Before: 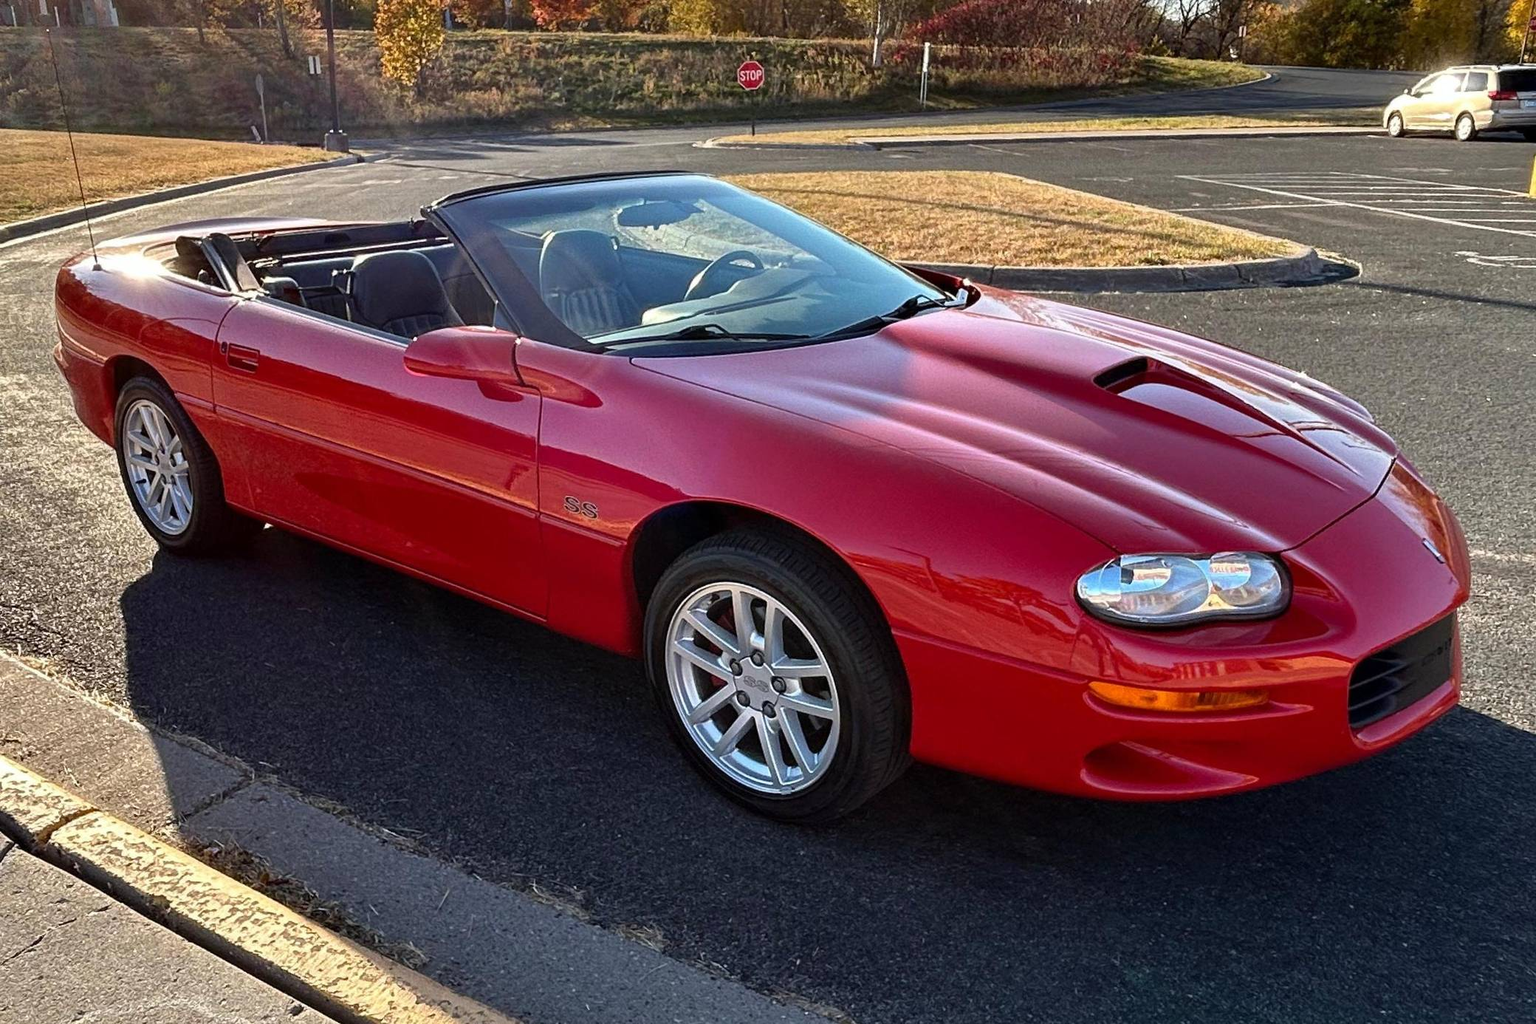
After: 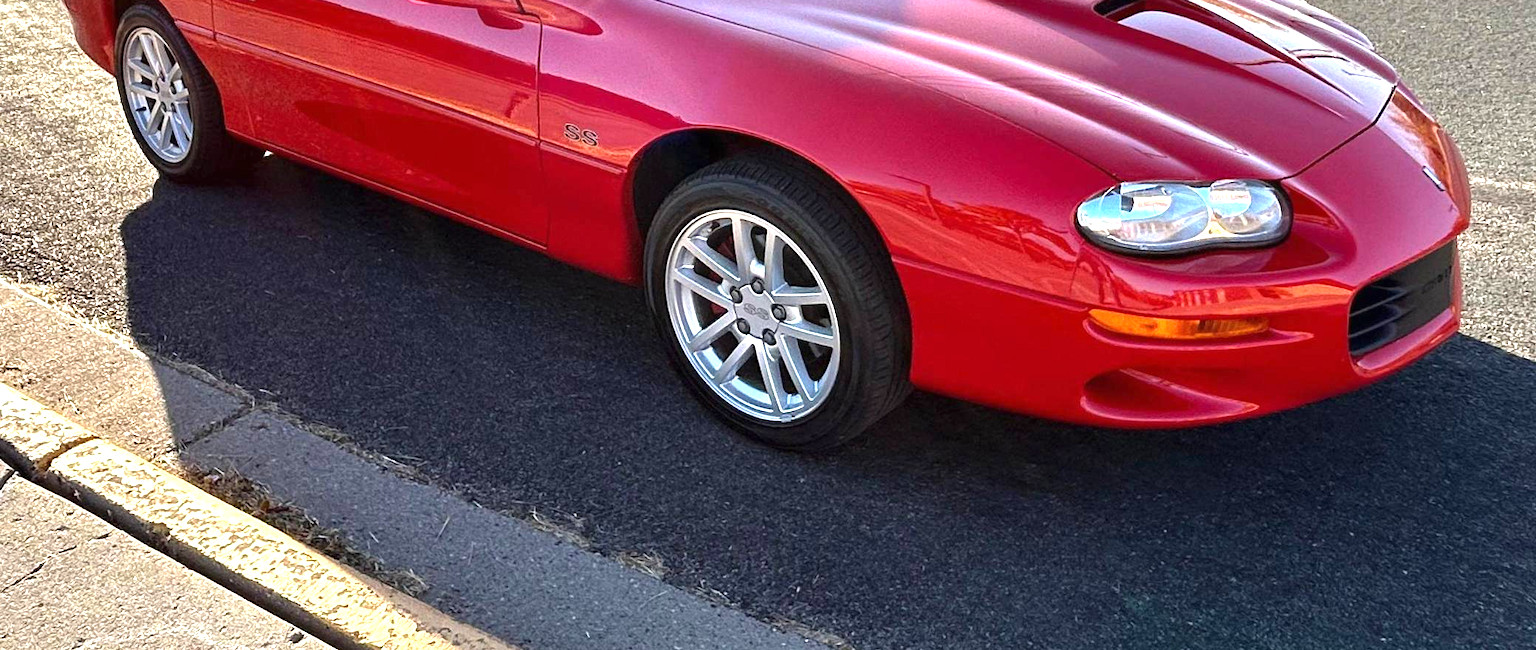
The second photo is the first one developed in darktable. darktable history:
exposure: black level correction 0, exposure 0.9 EV, compensate highlight preservation false
crop and rotate: top 36.435%
